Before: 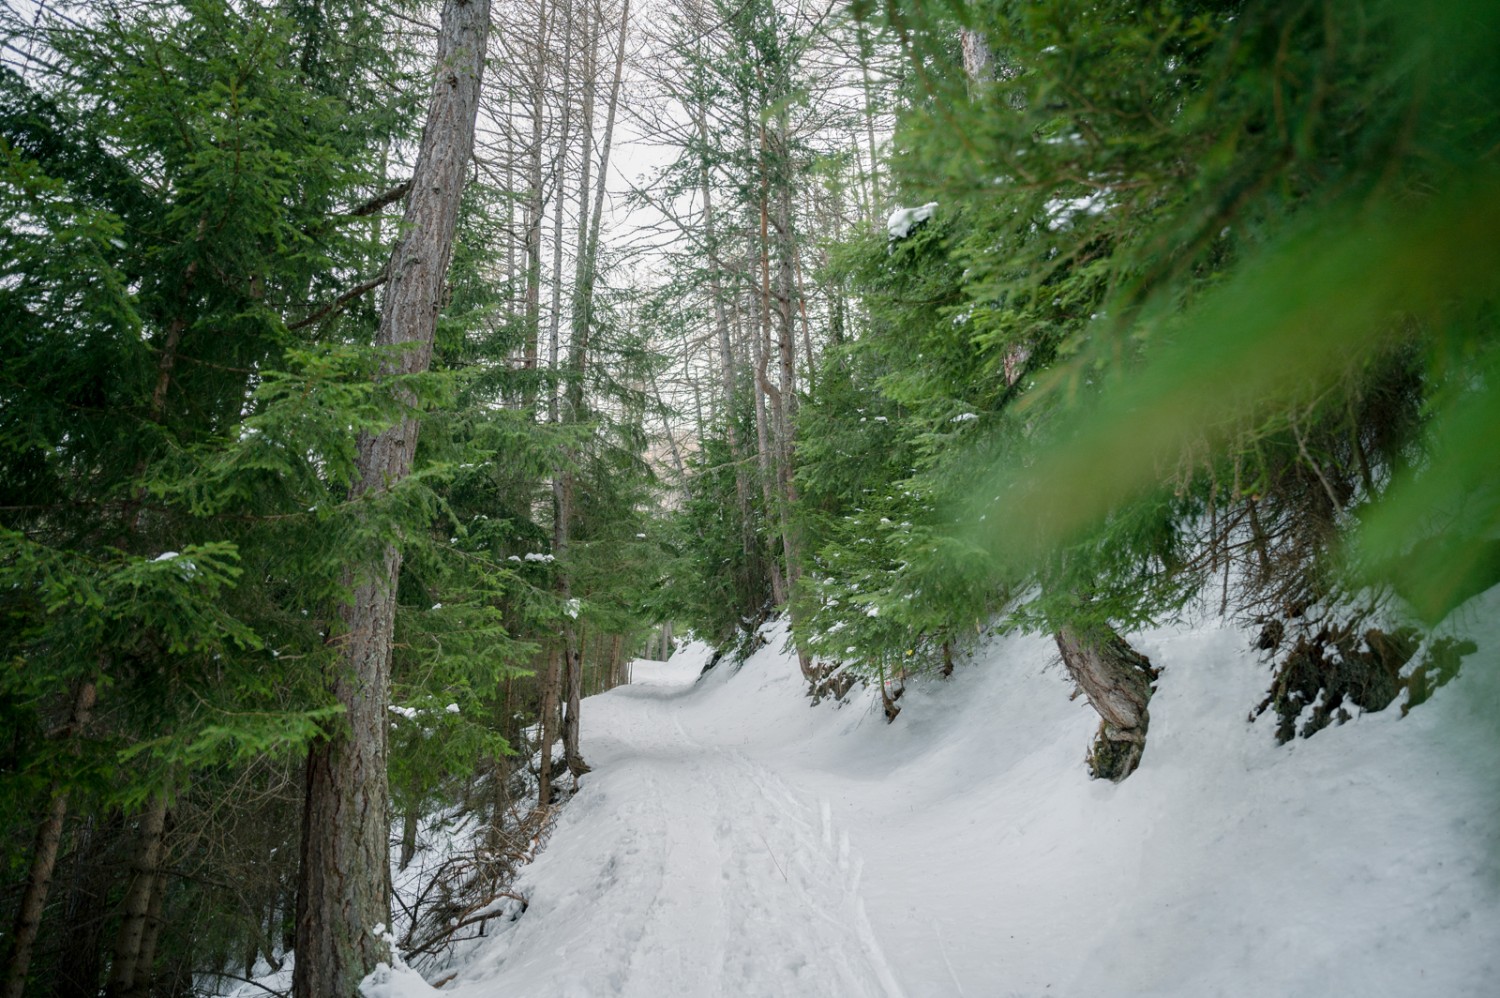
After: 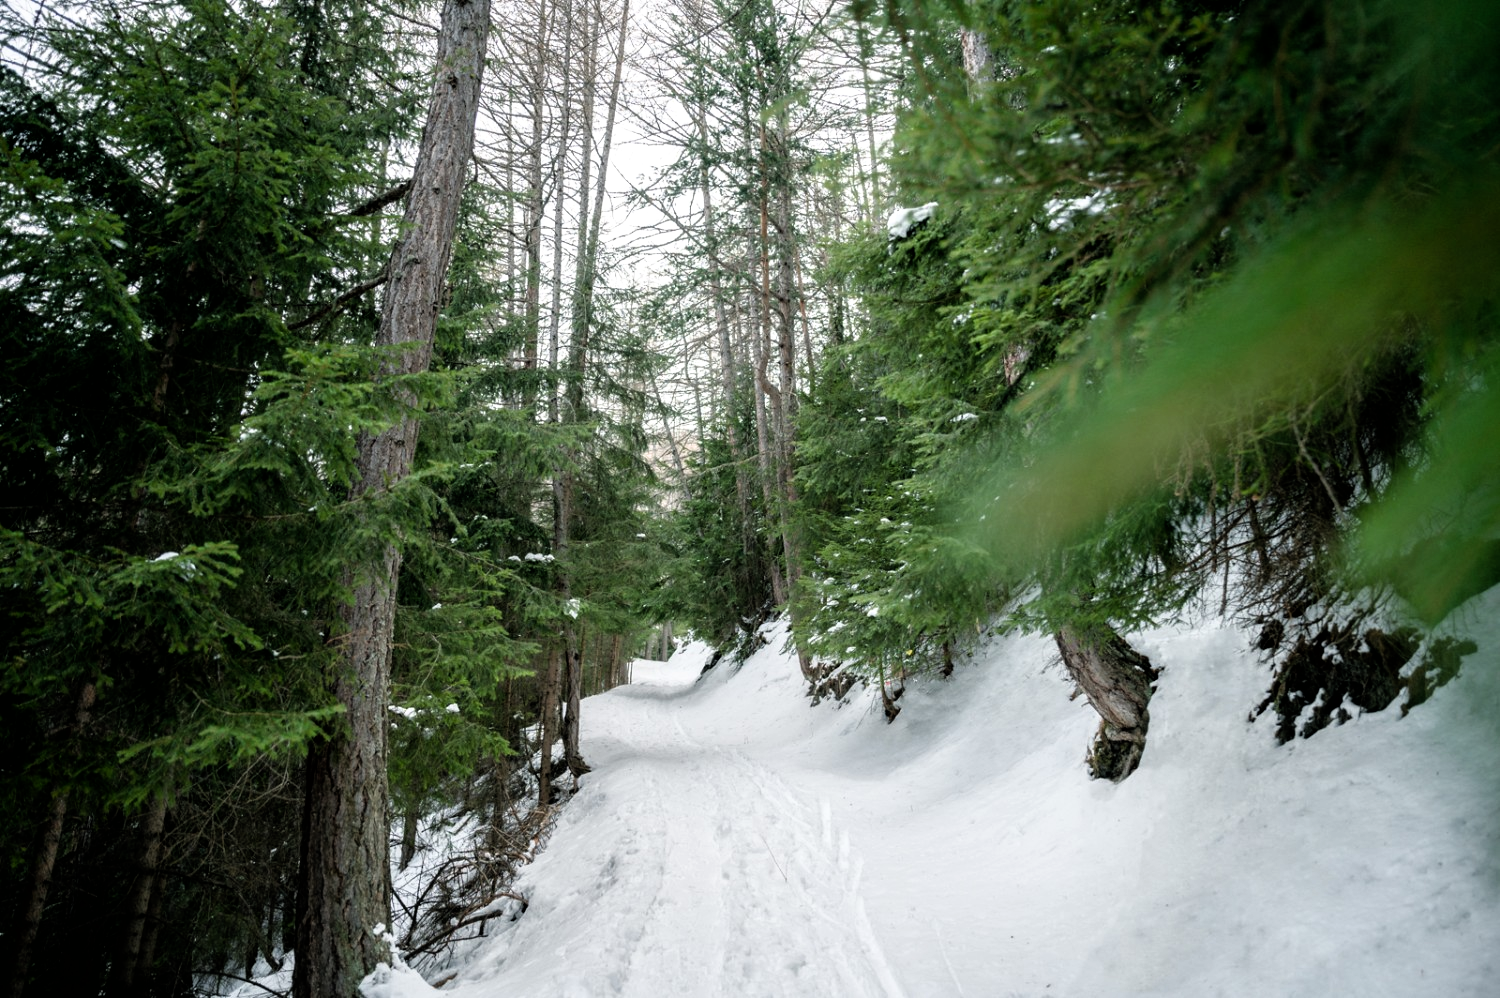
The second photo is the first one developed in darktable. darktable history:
filmic rgb: black relative exposure -8.24 EV, white relative exposure 2.2 EV, target white luminance 99.984%, hardness 7.17, latitude 75.27%, contrast 1.325, highlights saturation mix -1.89%, shadows ↔ highlights balance 30.22%
